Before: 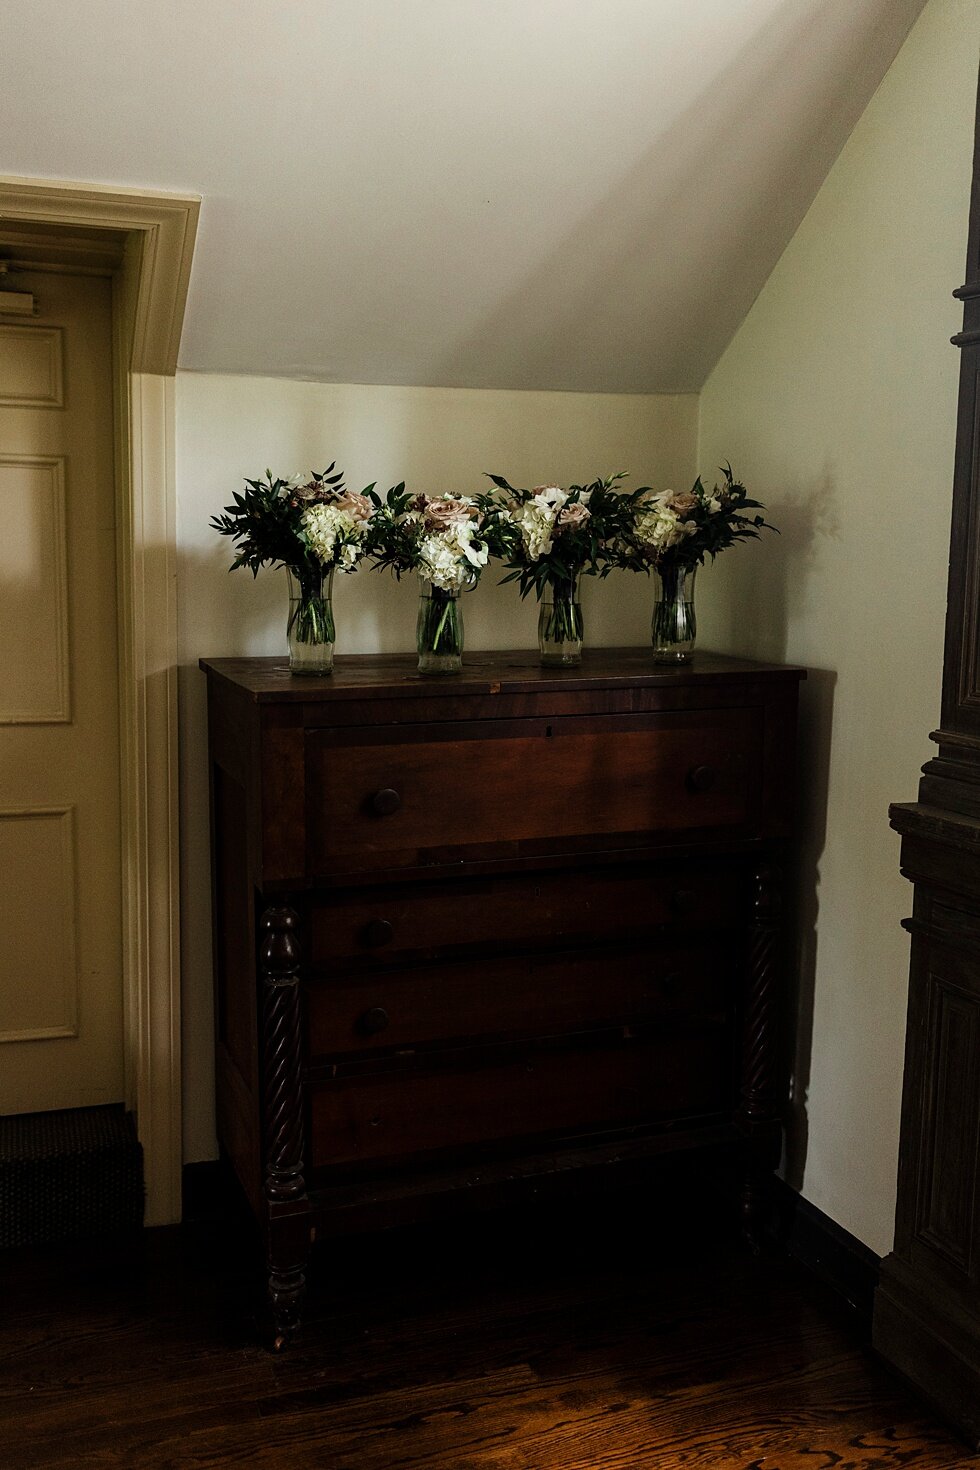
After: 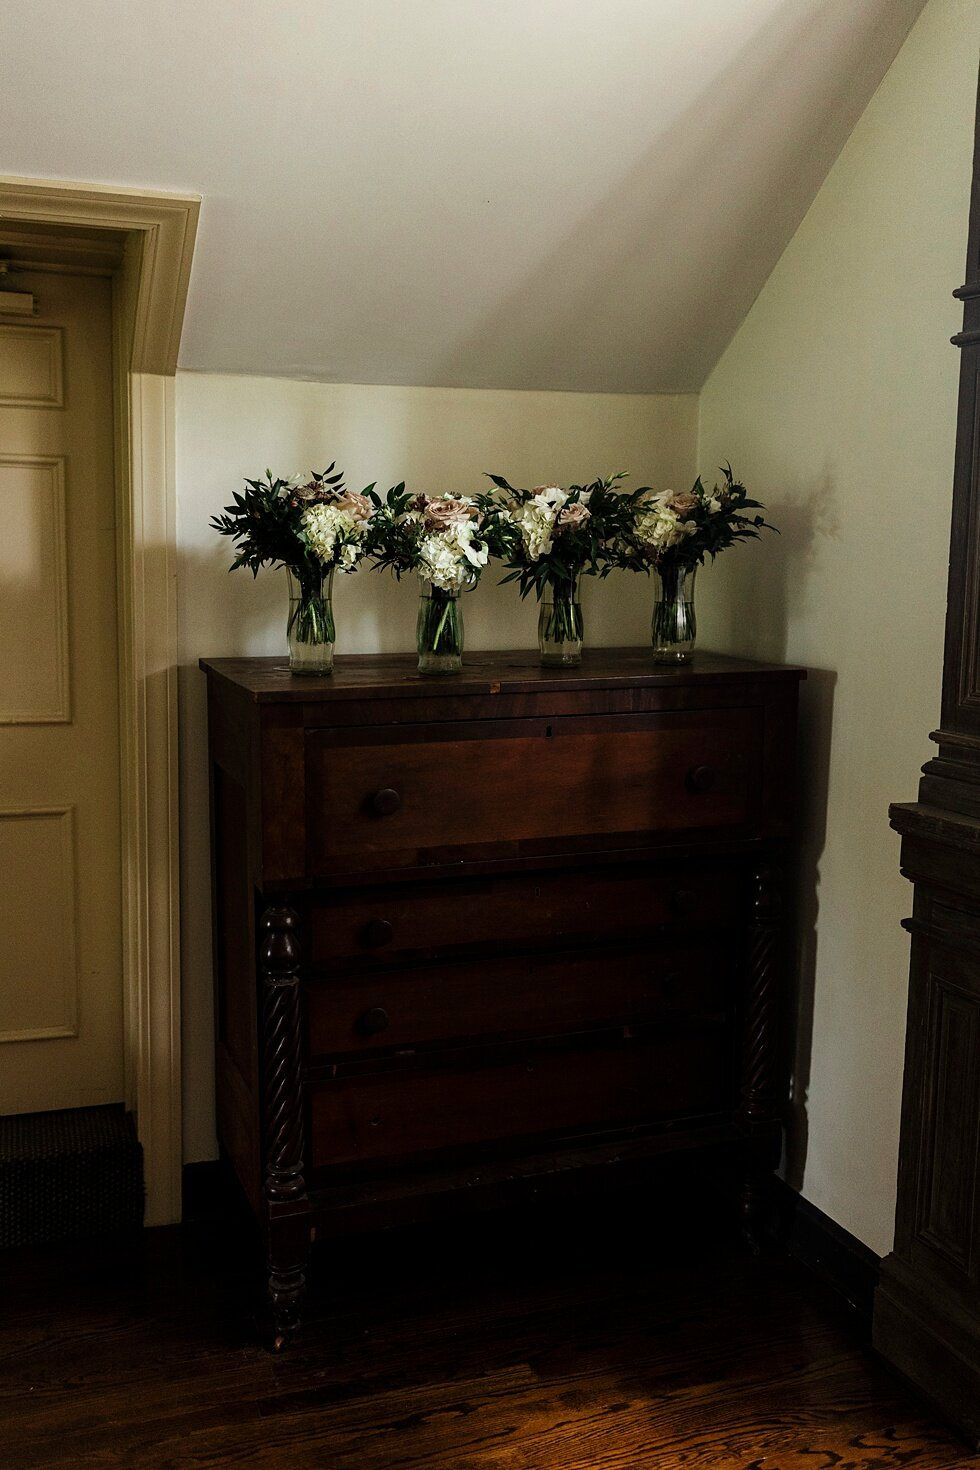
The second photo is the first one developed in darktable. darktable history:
exposure: exposure 0.075 EV, compensate exposure bias true, compensate highlight preservation false
